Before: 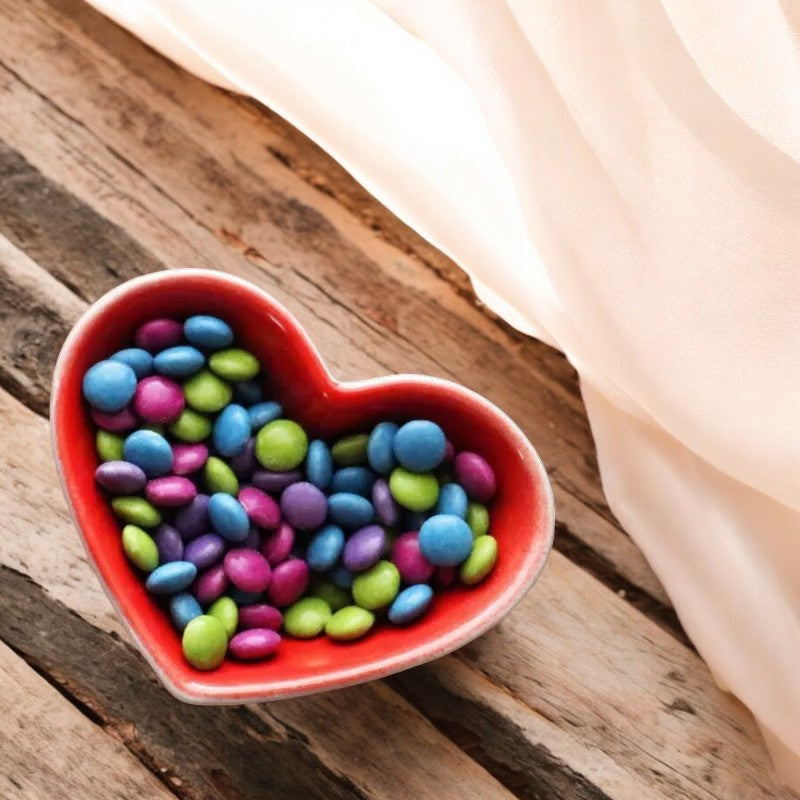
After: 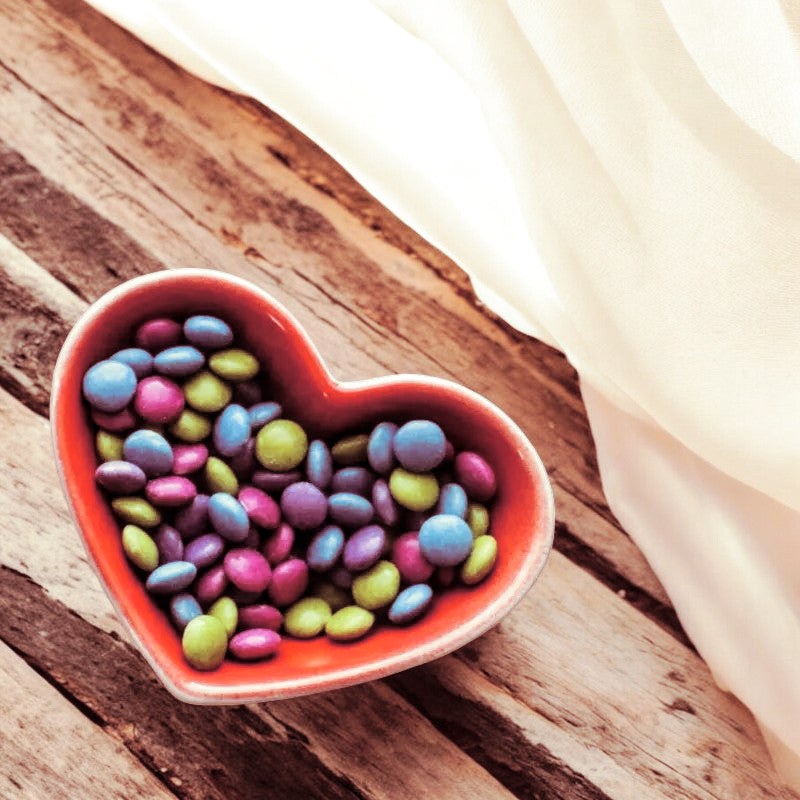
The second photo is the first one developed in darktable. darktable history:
local contrast: on, module defaults
split-toning: compress 20%
tone curve: curves: ch0 [(0, 0) (0.003, 0.005) (0.011, 0.011) (0.025, 0.022) (0.044, 0.038) (0.069, 0.062) (0.1, 0.091) (0.136, 0.128) (0.177, 0.183) (0.224, 0.246) (0.277, 0.325) (0.335, 0.403) (0.399, 0.473) (0.468, 0.557) (0.543, 0.638) (0.623, 0.709) (0.709, 0.782) (0.801, 0.847) (0.898, 0.923) (1, 1)], preserve colors none
